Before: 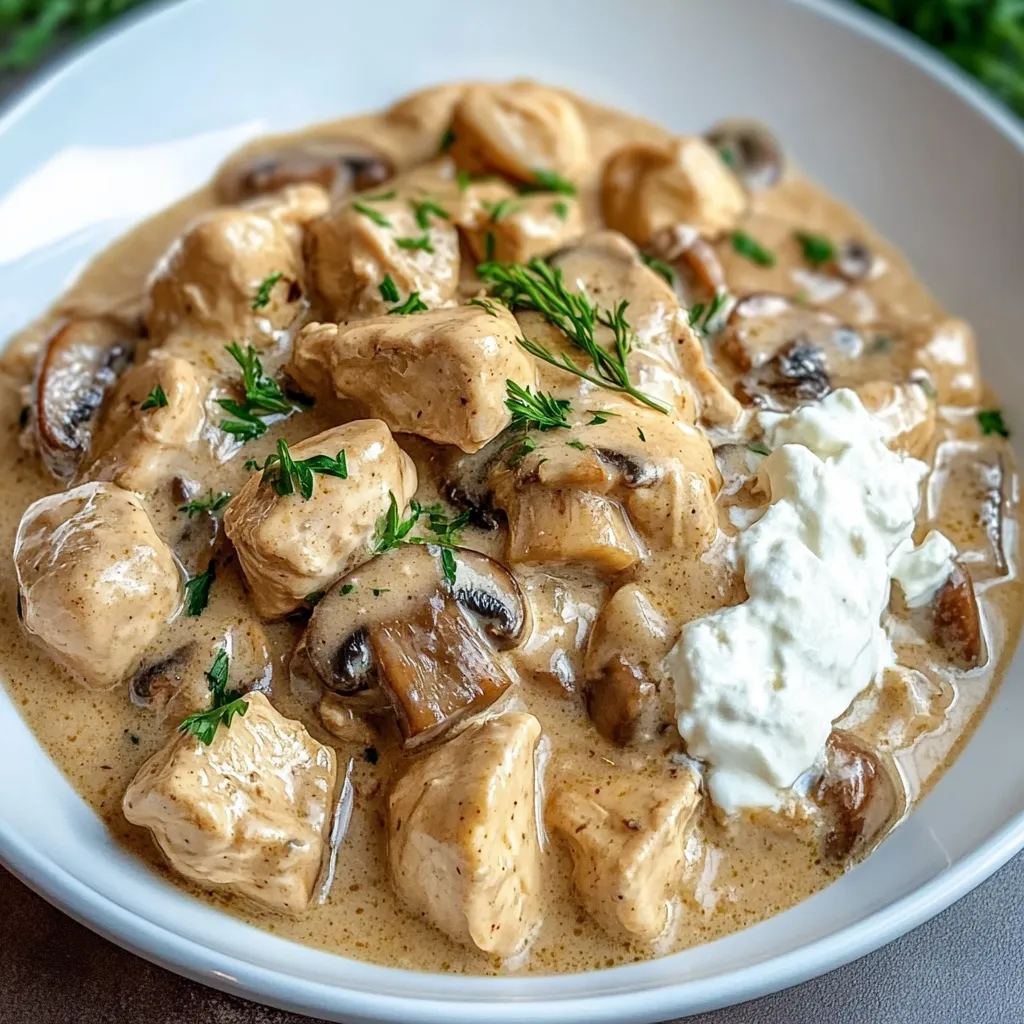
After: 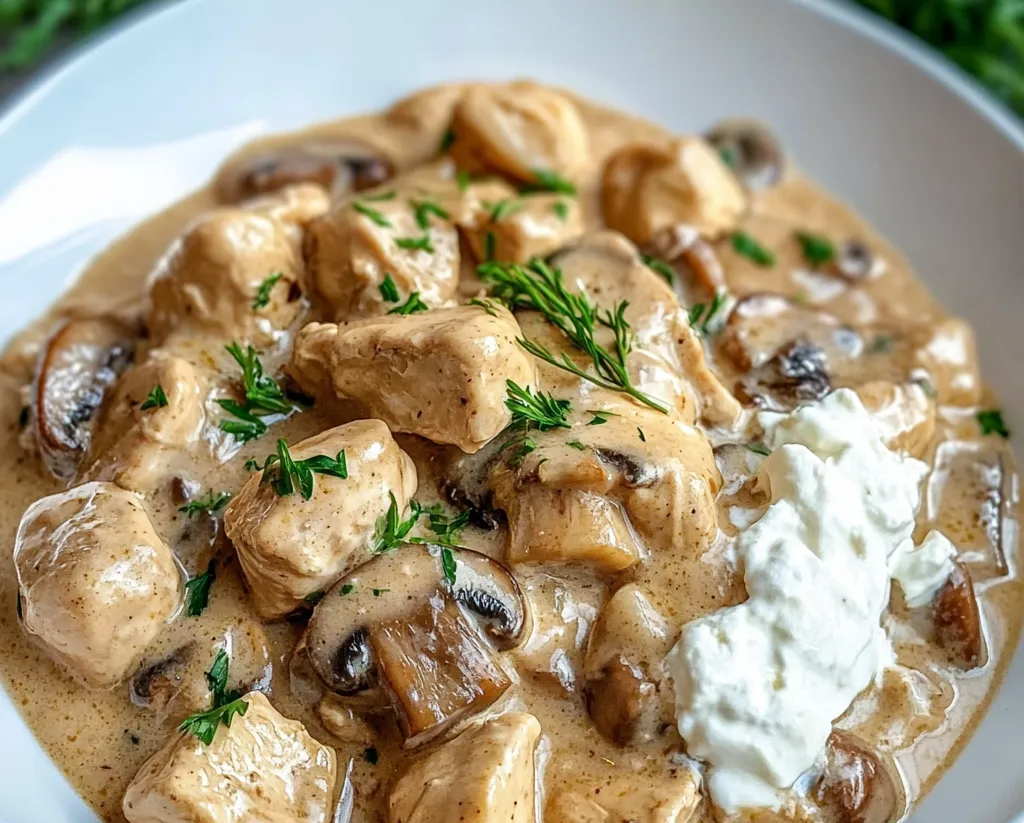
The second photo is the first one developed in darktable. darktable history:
crop: bottom 19.567%
